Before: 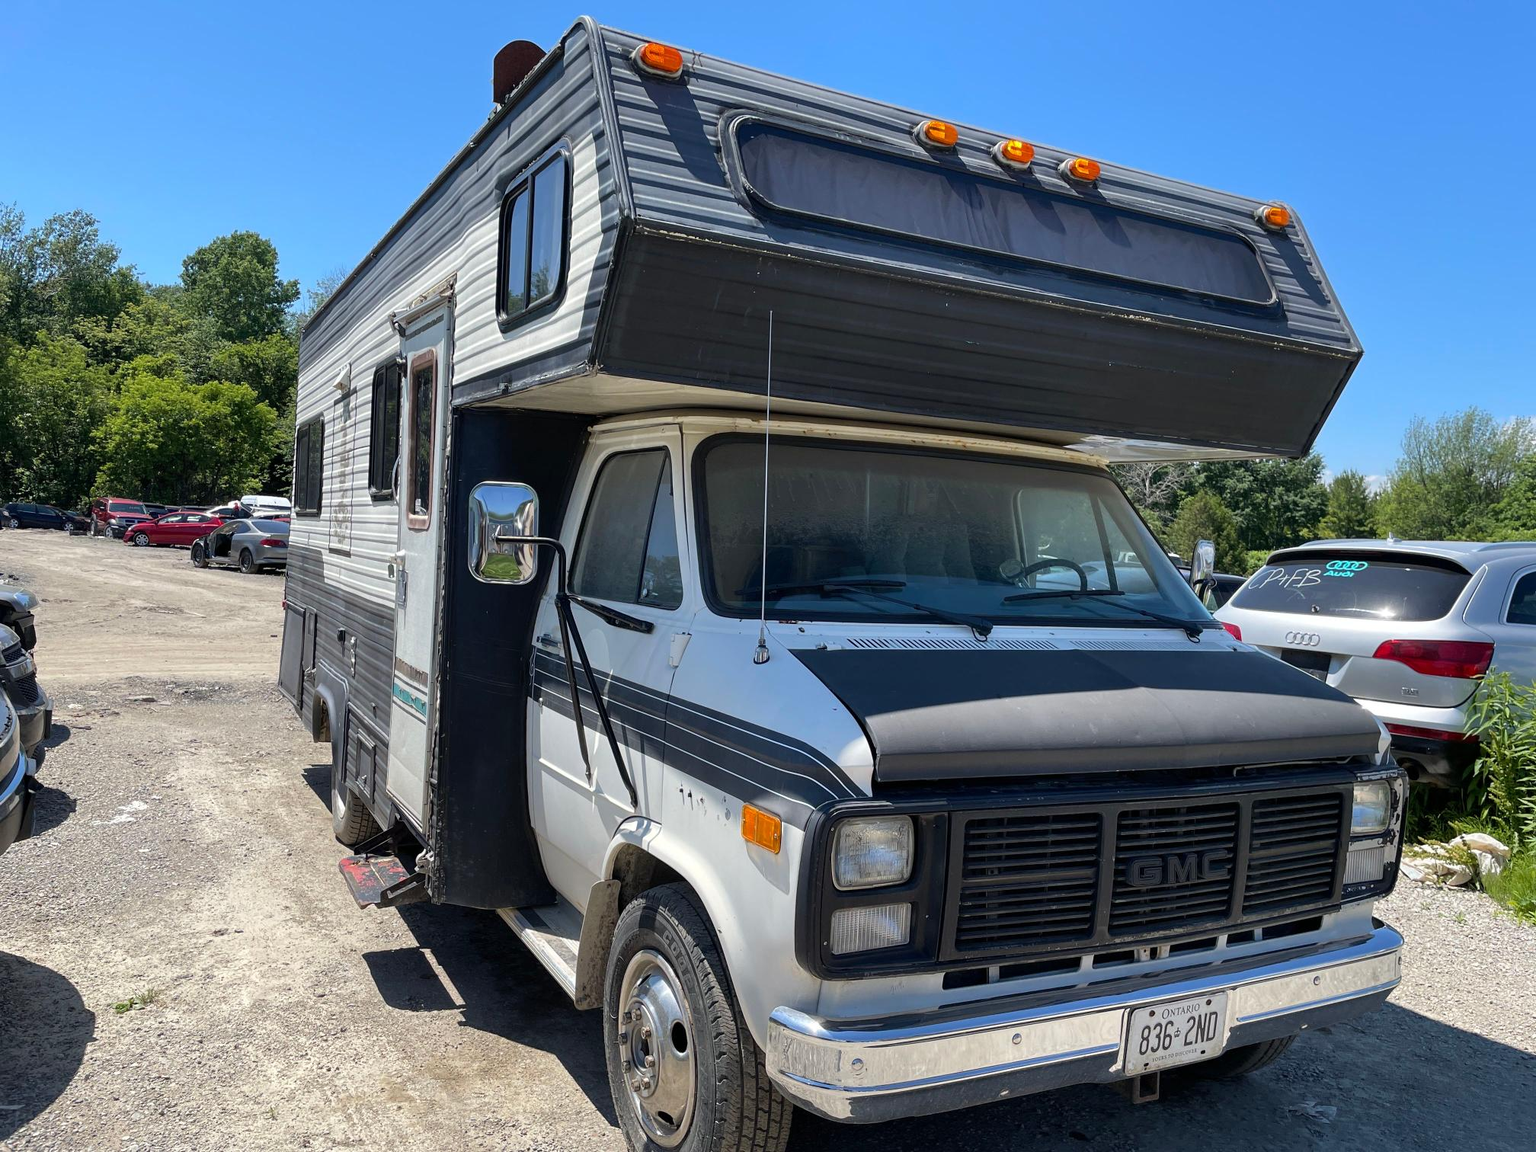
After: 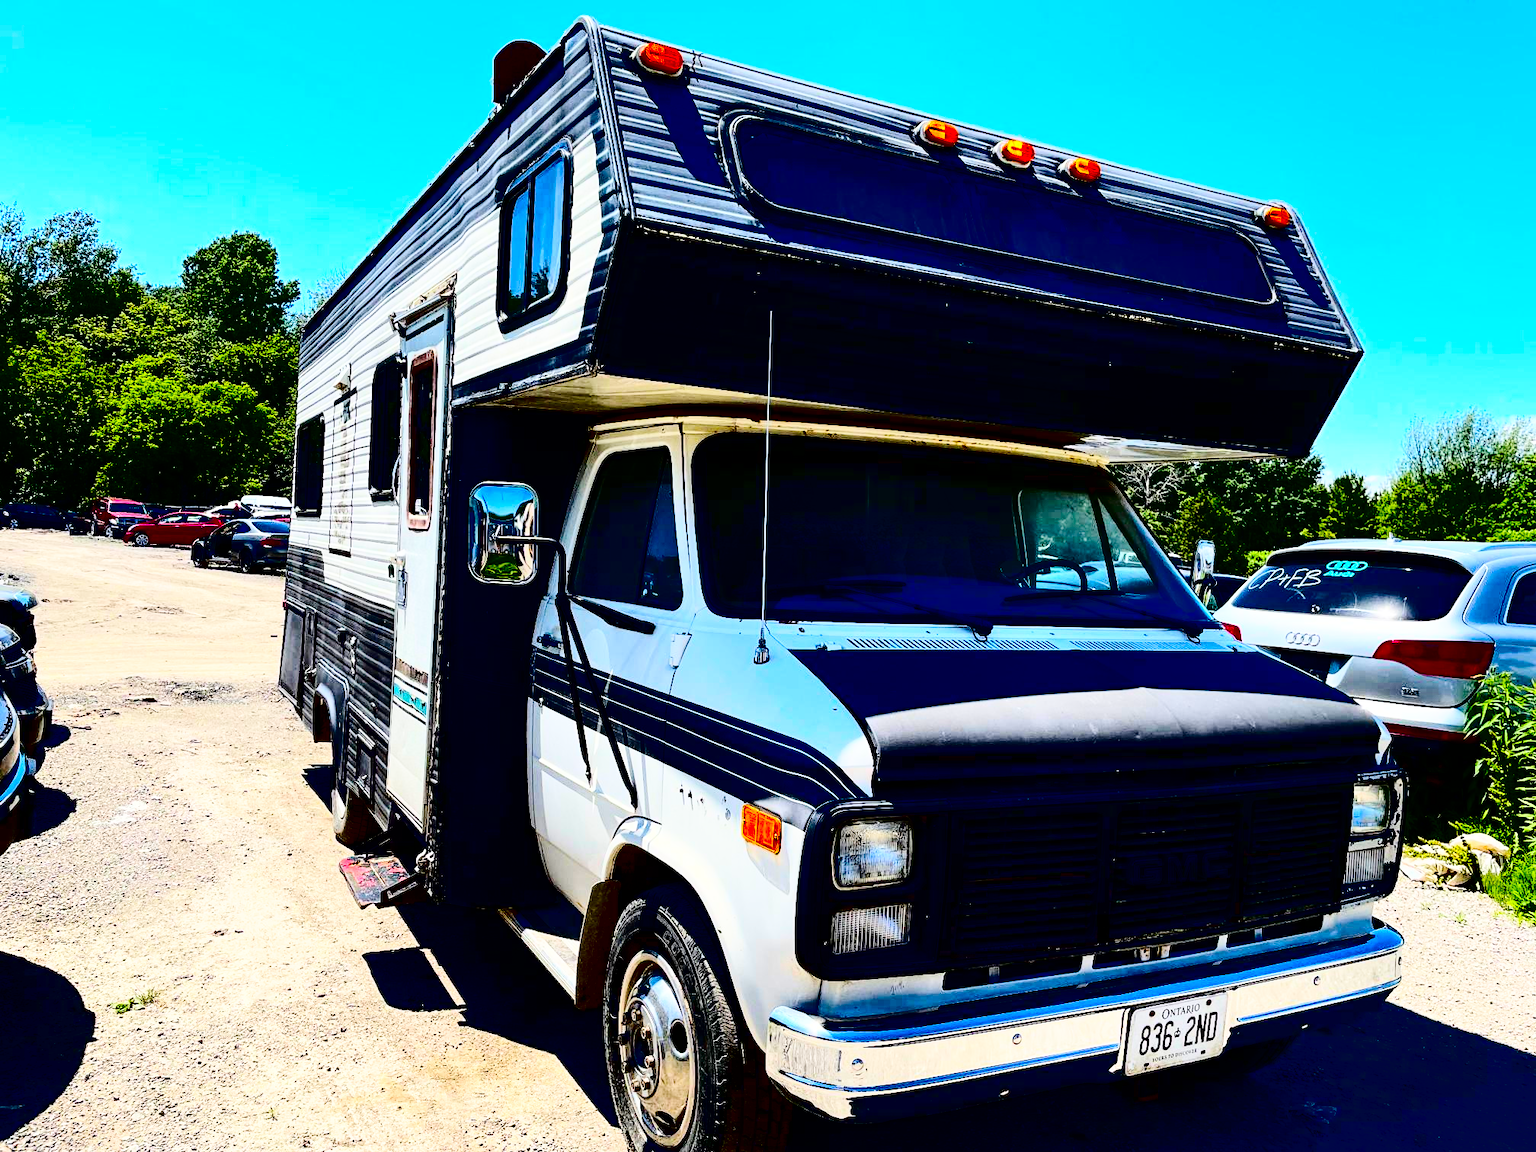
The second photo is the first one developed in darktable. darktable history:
contrast brightness saturation: contrast 0.77, brightness -1, saturation 1
base curve: curves: ch0 [(0, 0) (0.036, 0.025) (0.121, 0.166) (0.206, 0.329) (0.605, 0.79) (1, 1)], preserve colors none
